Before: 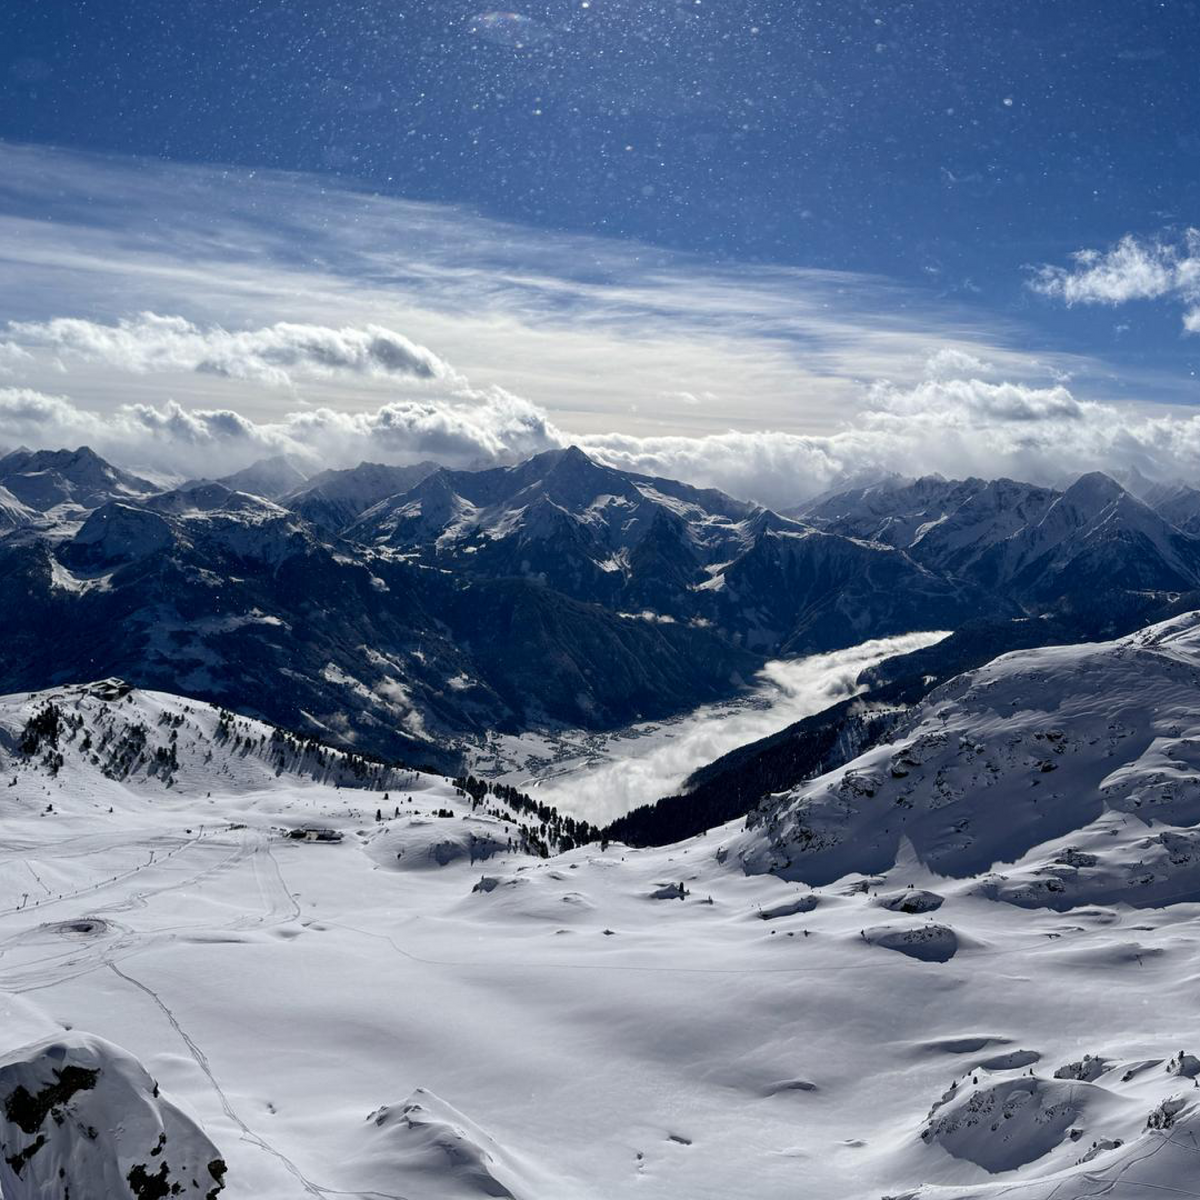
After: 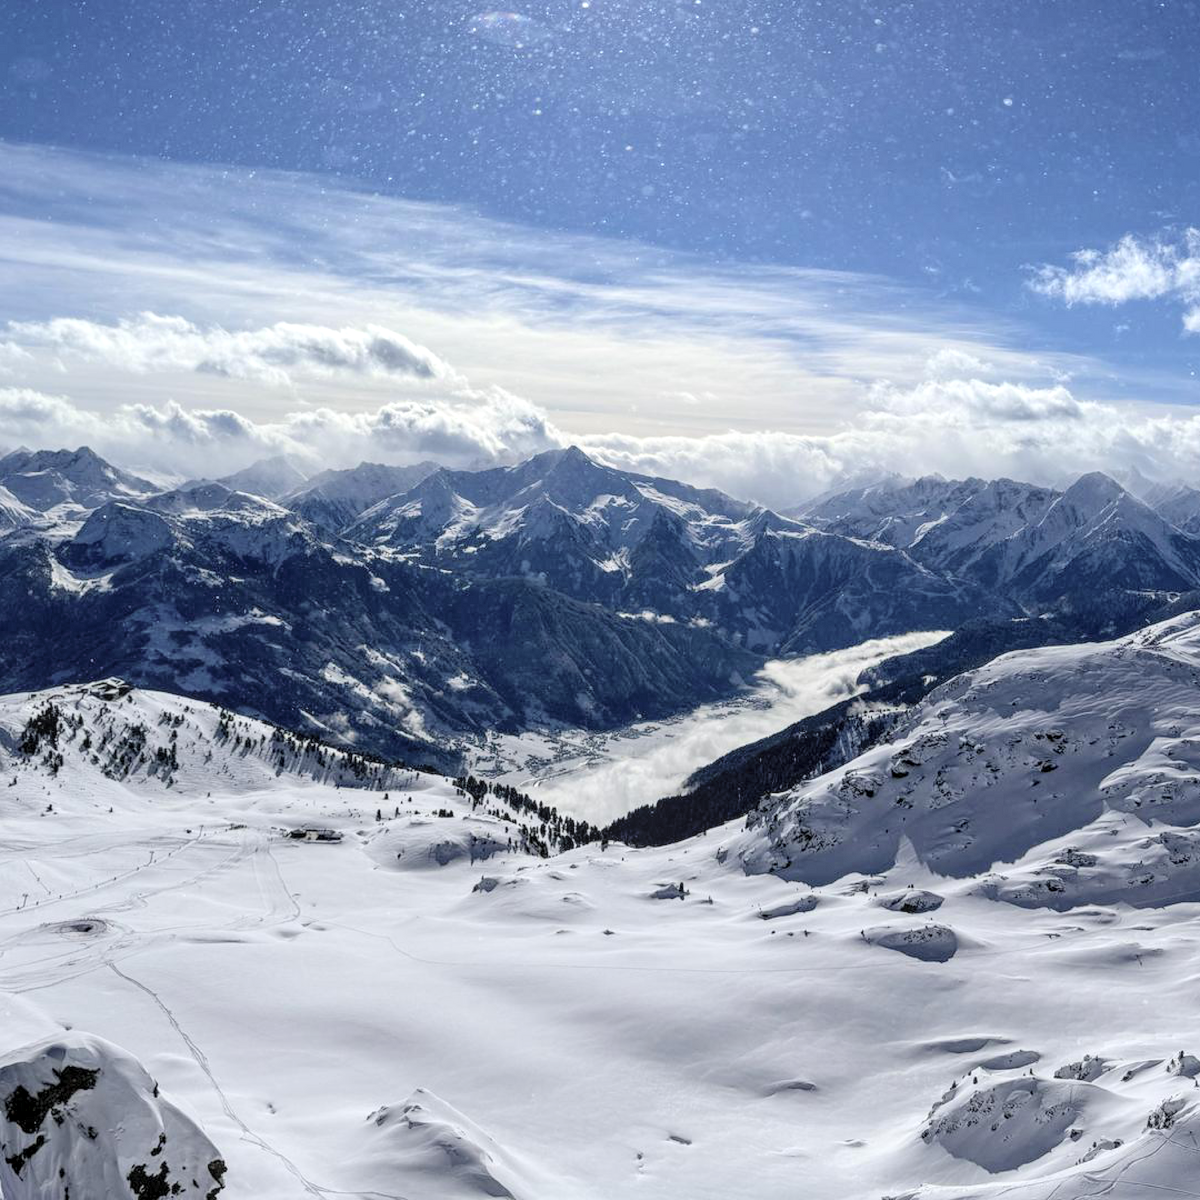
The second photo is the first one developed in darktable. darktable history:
global tonemap: drago (0.7, 100)
local contrast: on, module defaults
